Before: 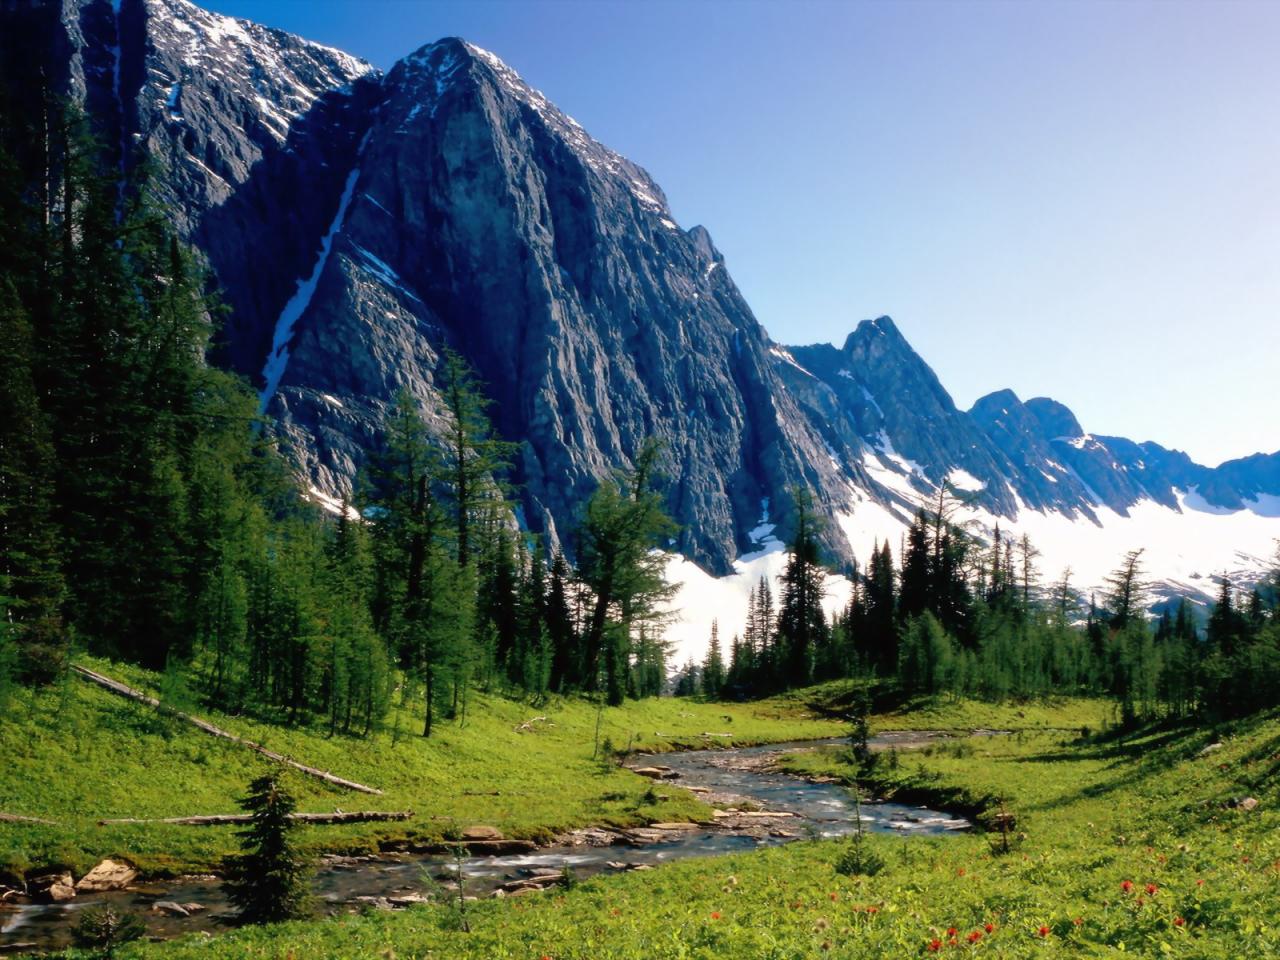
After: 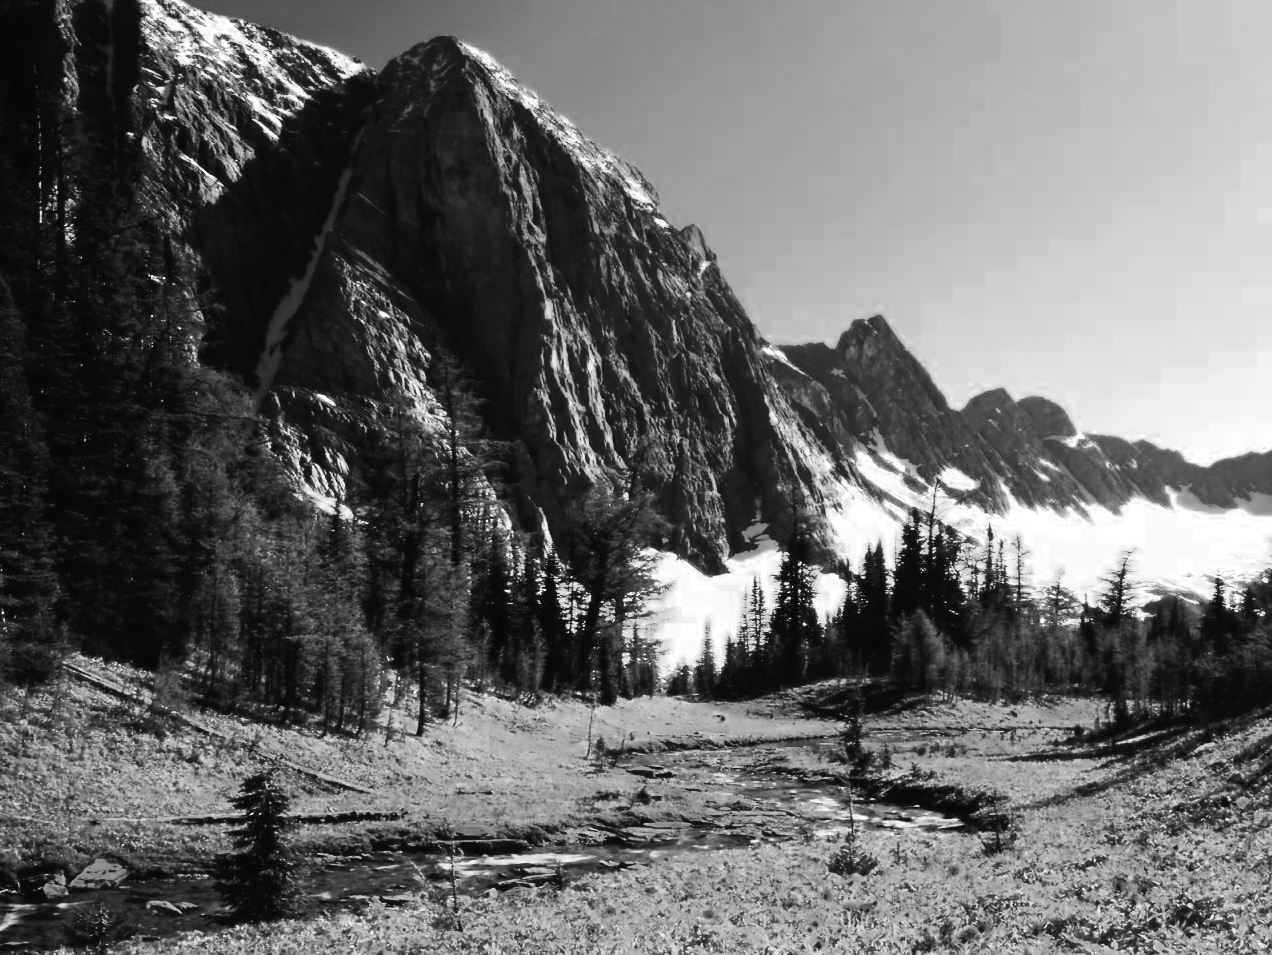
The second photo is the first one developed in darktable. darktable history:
color zones: curves: ch0 [(0.002, 0.429) (0.121, 0.212) (0.198, 0.113) (0.276, 0.344) (0.331, 0.541) (0.41, 0.56) (0.482, 0.289) (0.619, 0.227) (0.721, 0.18) (0.821, 0.435) (0.928, 0.555) (1, 0.587)]; ch1 [(0, 0) (0.143, 0) (0.286, 0) (0.429, 0) (0.571, 0) (0.714, 0) (0.857, 0)]
crop and rotate: left 0.614%, top 0.179%, bottom 0.309%
contrast brightness saturation: contrast 0.62, brightness 0.34, saturation 0.14
